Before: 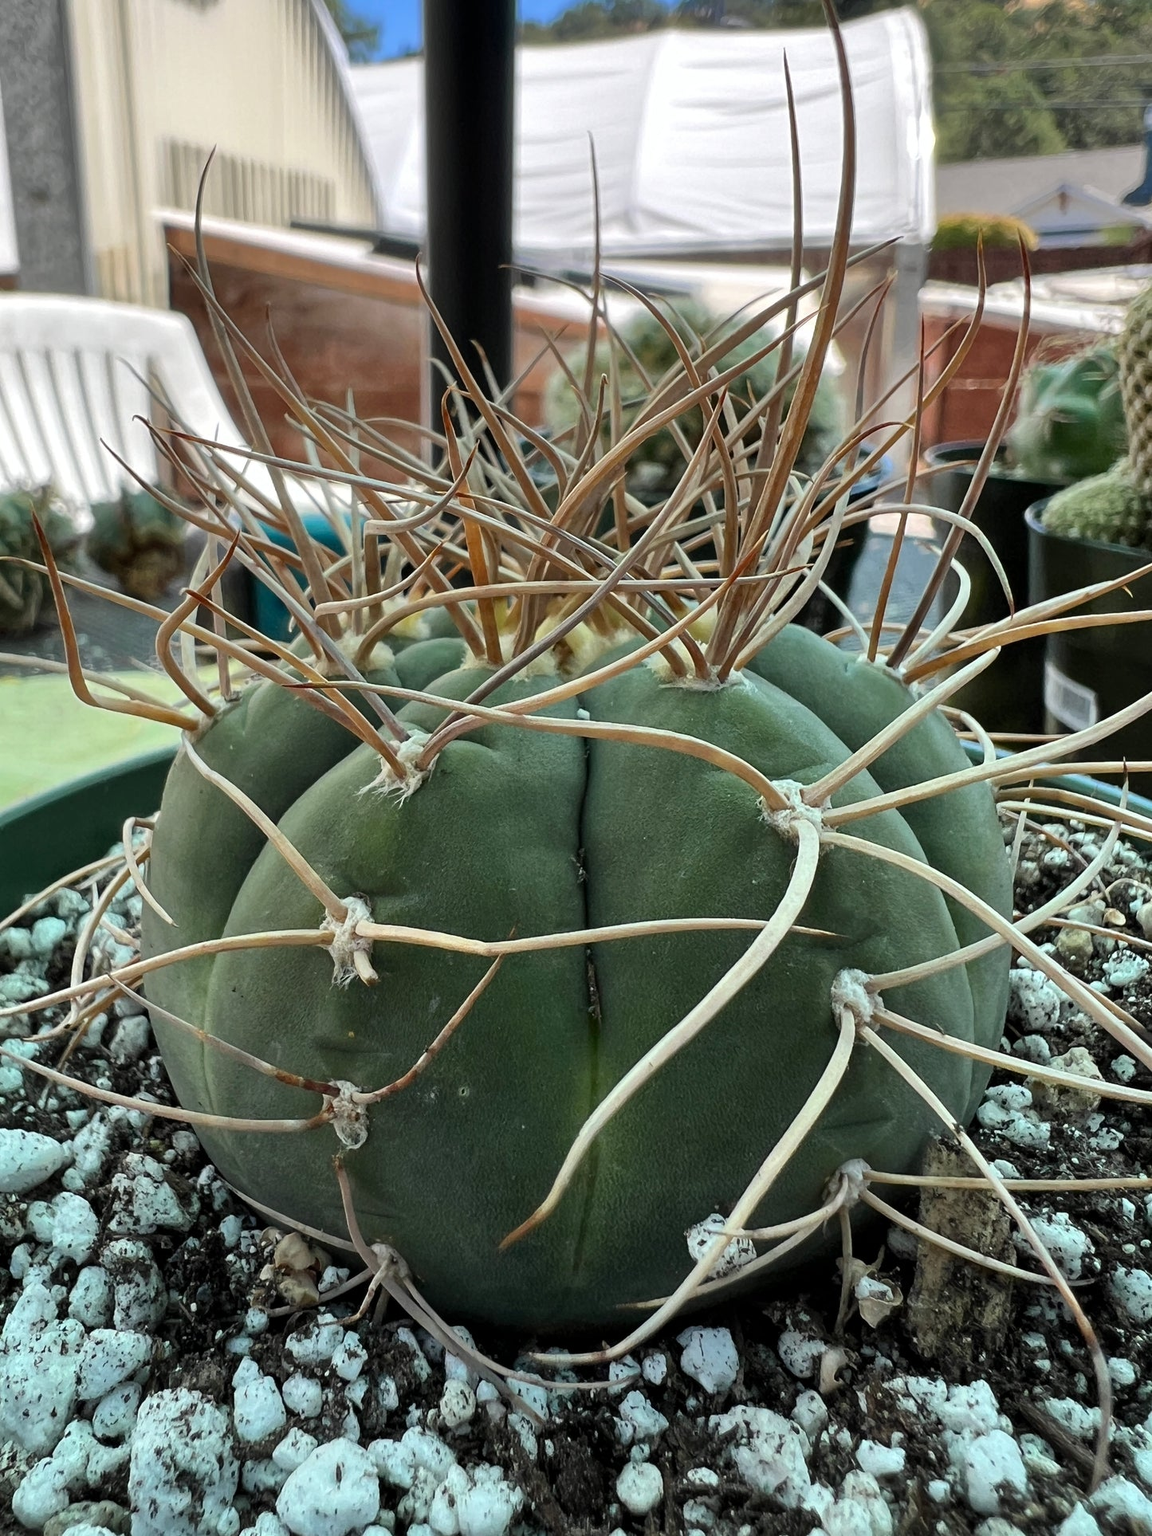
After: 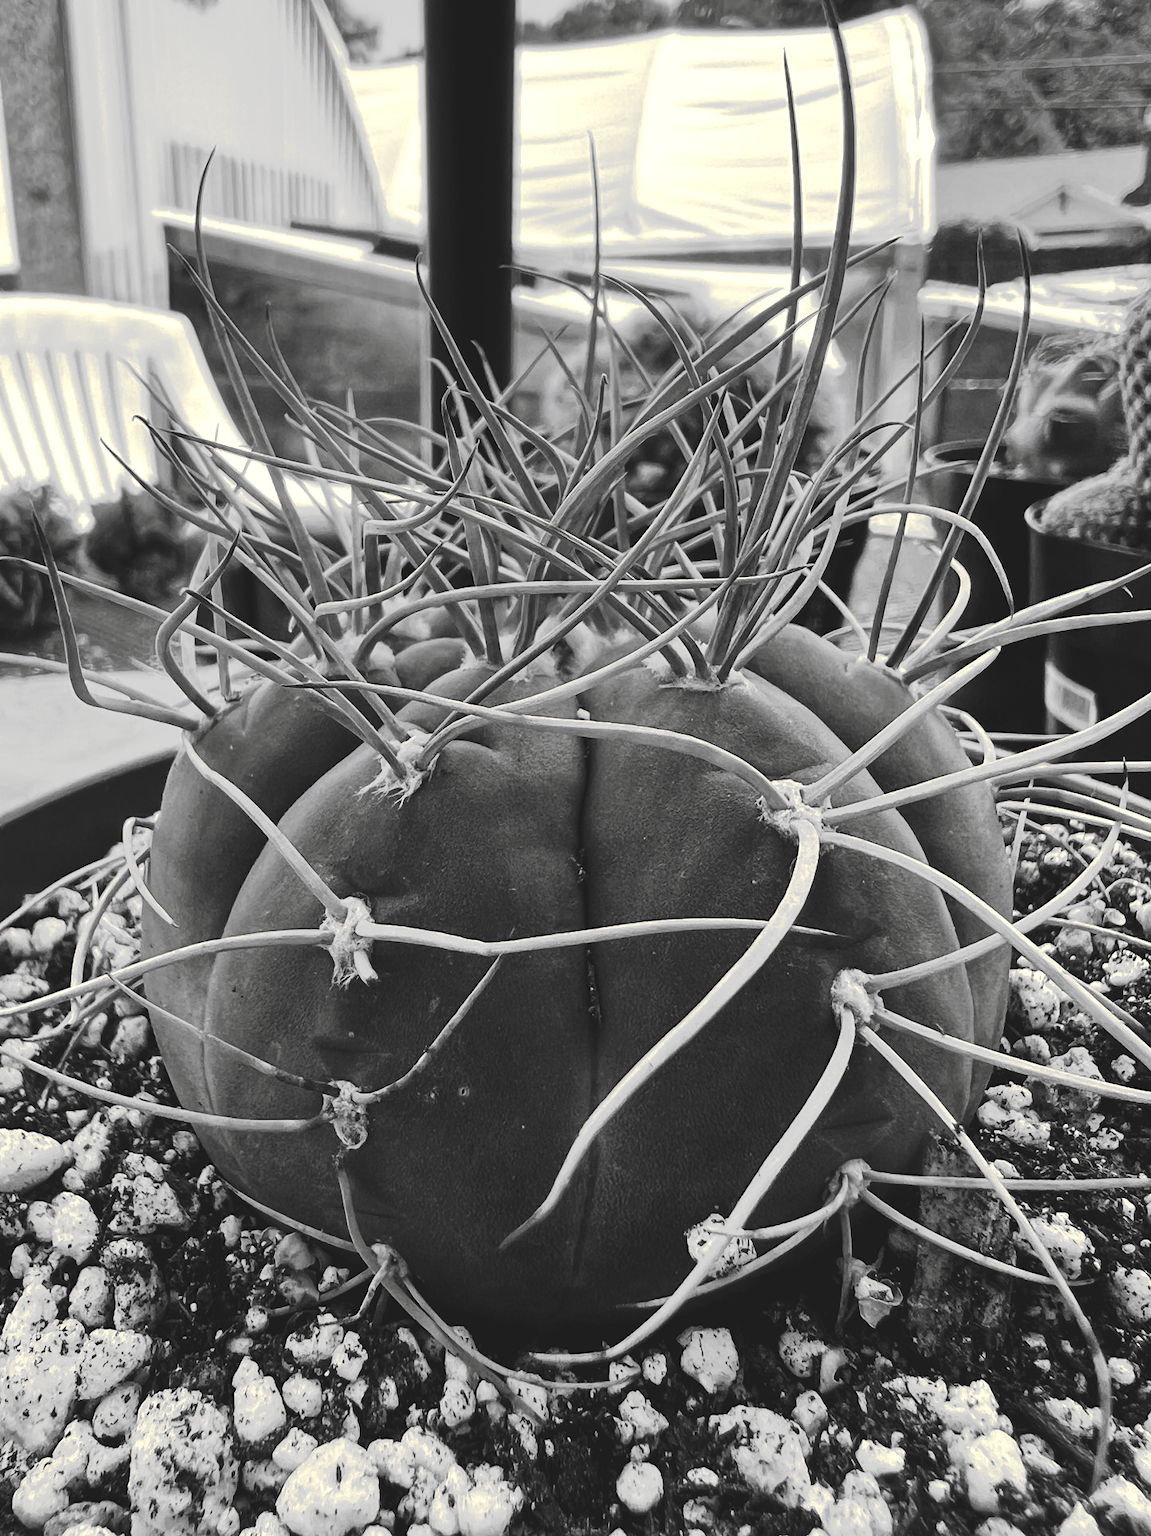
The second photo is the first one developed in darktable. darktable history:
tone curve: curves: ch0 [(0, 0) (0.003, 0.108) (0.011, 0.113) (0.025, 0.113) (0.044, 0.121) (0.069, 0.132) (0.1, 0.145) (0.136, 0.158) (0.177, 0.182) (0.224, 0.215) (0.277, 0.27) (0.335, 0.341) (0.399, 0.424) (0.468, 0.528) (0.543, 0.622) (0.623, 0.721) (0.709, 0.79) (0.801, 0.846) (0.898, 0.871) (1, 1)], preserve colors none
color look up table: target L [87.41, 93.05, 87.41, 78.07, 71.47, 63.98, 54.5, 59.92, 65.11, 57.87, 47.64, 32.32, 42.1, 20.79, 202.95, 100, 78.07, 81.69, 80.24, 67.74, 68.12, 66.62, 58.38, 53.98, 61.19, 28.85, 22.16, 0.548, 88.82, 87.41, 91.64, 85.98, 72.58, 76.61, 71.1, 85.98, 63.98, 67, 48.04, 31.46, 42.37, 10.27, 91.64, 100, 83.12, 78.07, 72.21, 52.8, 27.09], target a [-0.101, -0.099, -0.101, -0.002, -0.001, -0.001, 0.001, 0.001, 0 ×4, 0.001, 0, 0, -0.829, -0.002, -0.102, -0.103, 0, 0, 0, 0.001, 0.001, 0.001, 0, 0, 0, -0.1, -0.101, -0.292, -0.101, 0, -0.002, 0, -0.101, -0.001, 0, 0, 0, 0.001, -0.001, -0.292, -0.829, -0.102, -0.002, -0.002, 0, 0], target b [1.246, 1.229, 1.246, 0.023, 0.002, 0.003, -0.004, -0.004, 0.002, 0.002, 0.001, -0.003, -0.004, 0.007, -0.002, 10.8, 0.023, 1.265, 1.27, 0.002, 0.002, 0.002, -0.004, -0.002, -0.004, -0.003, 0, 0, 1.242, 1.246, 3.665, 1.251, 0.002, 0.023, 0.002, 1.251, 0.003, 0.002, 0.001, 0, -0.004, 0.008, 3.665, 10.8, 1.26, 0.023, 0.022, 0.002, -0.003], num patches 49
